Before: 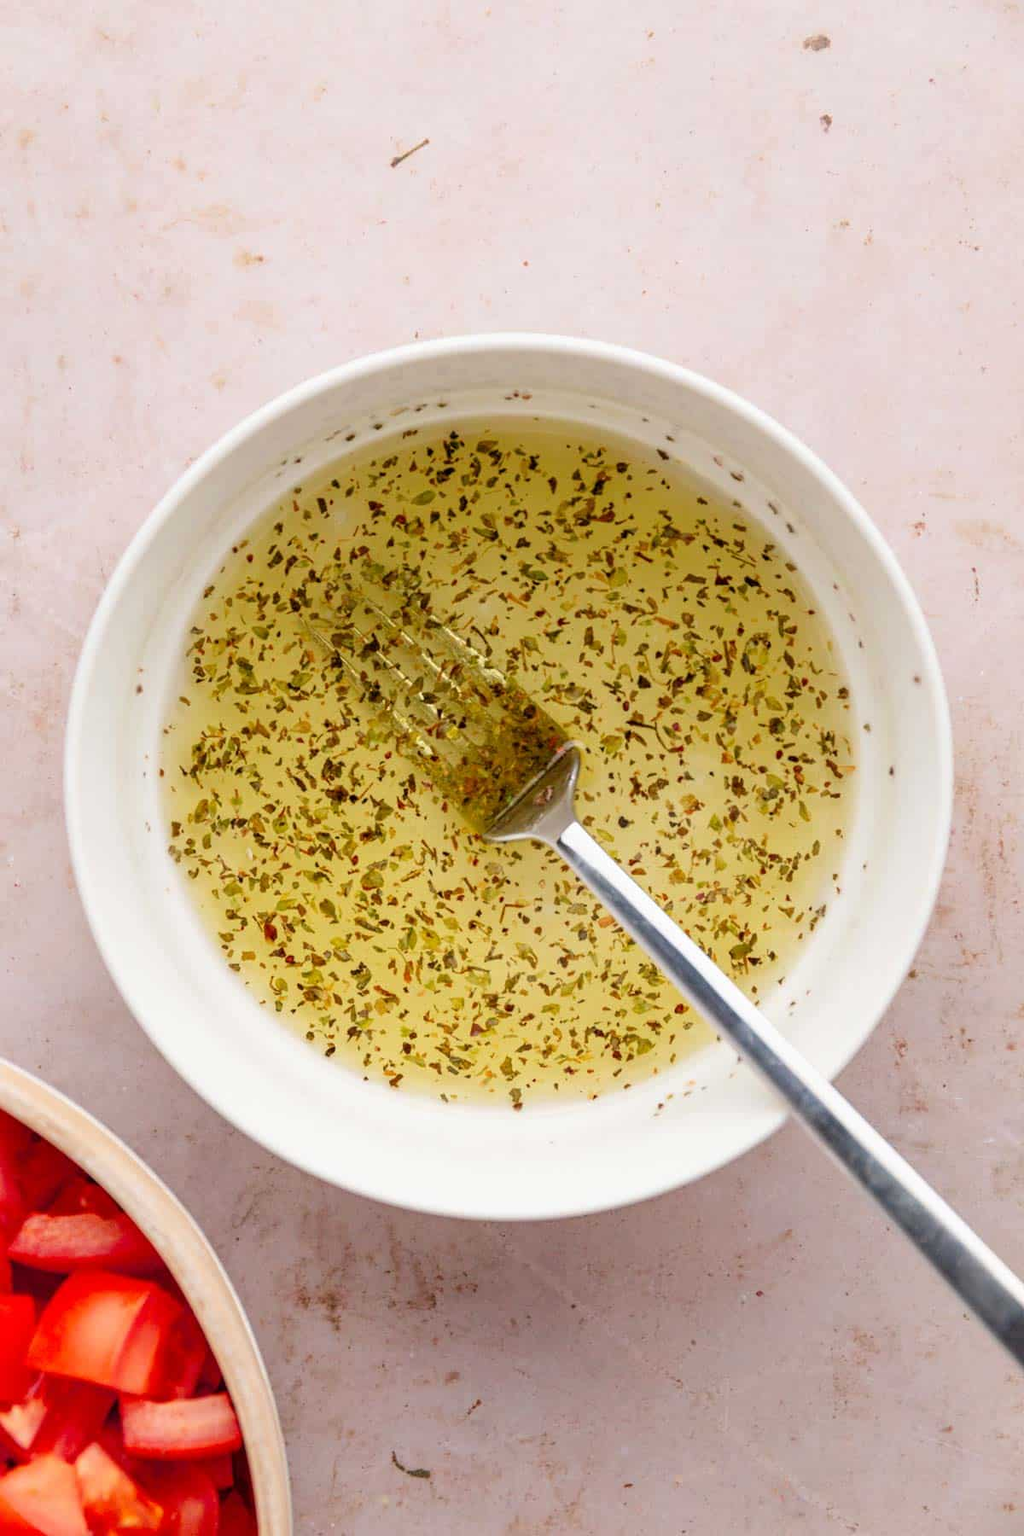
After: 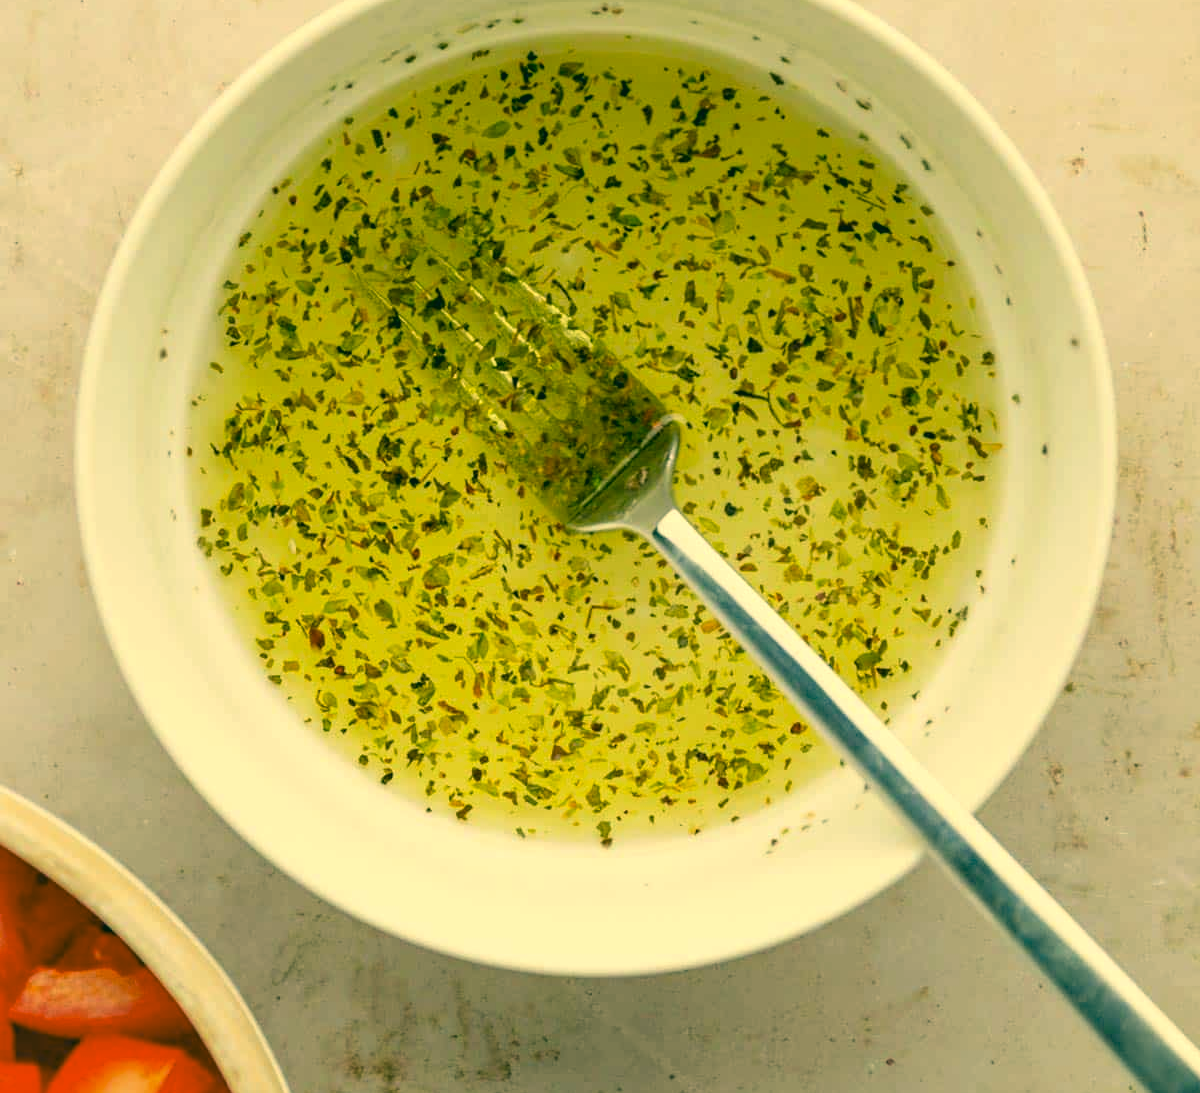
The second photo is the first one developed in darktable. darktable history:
crop and rotate: top 25.232%, bottom 14.003%
color correction: highlights a* 1.76, highlights b* 34.65, shadows a* -36.58, shadows b* -5.4
